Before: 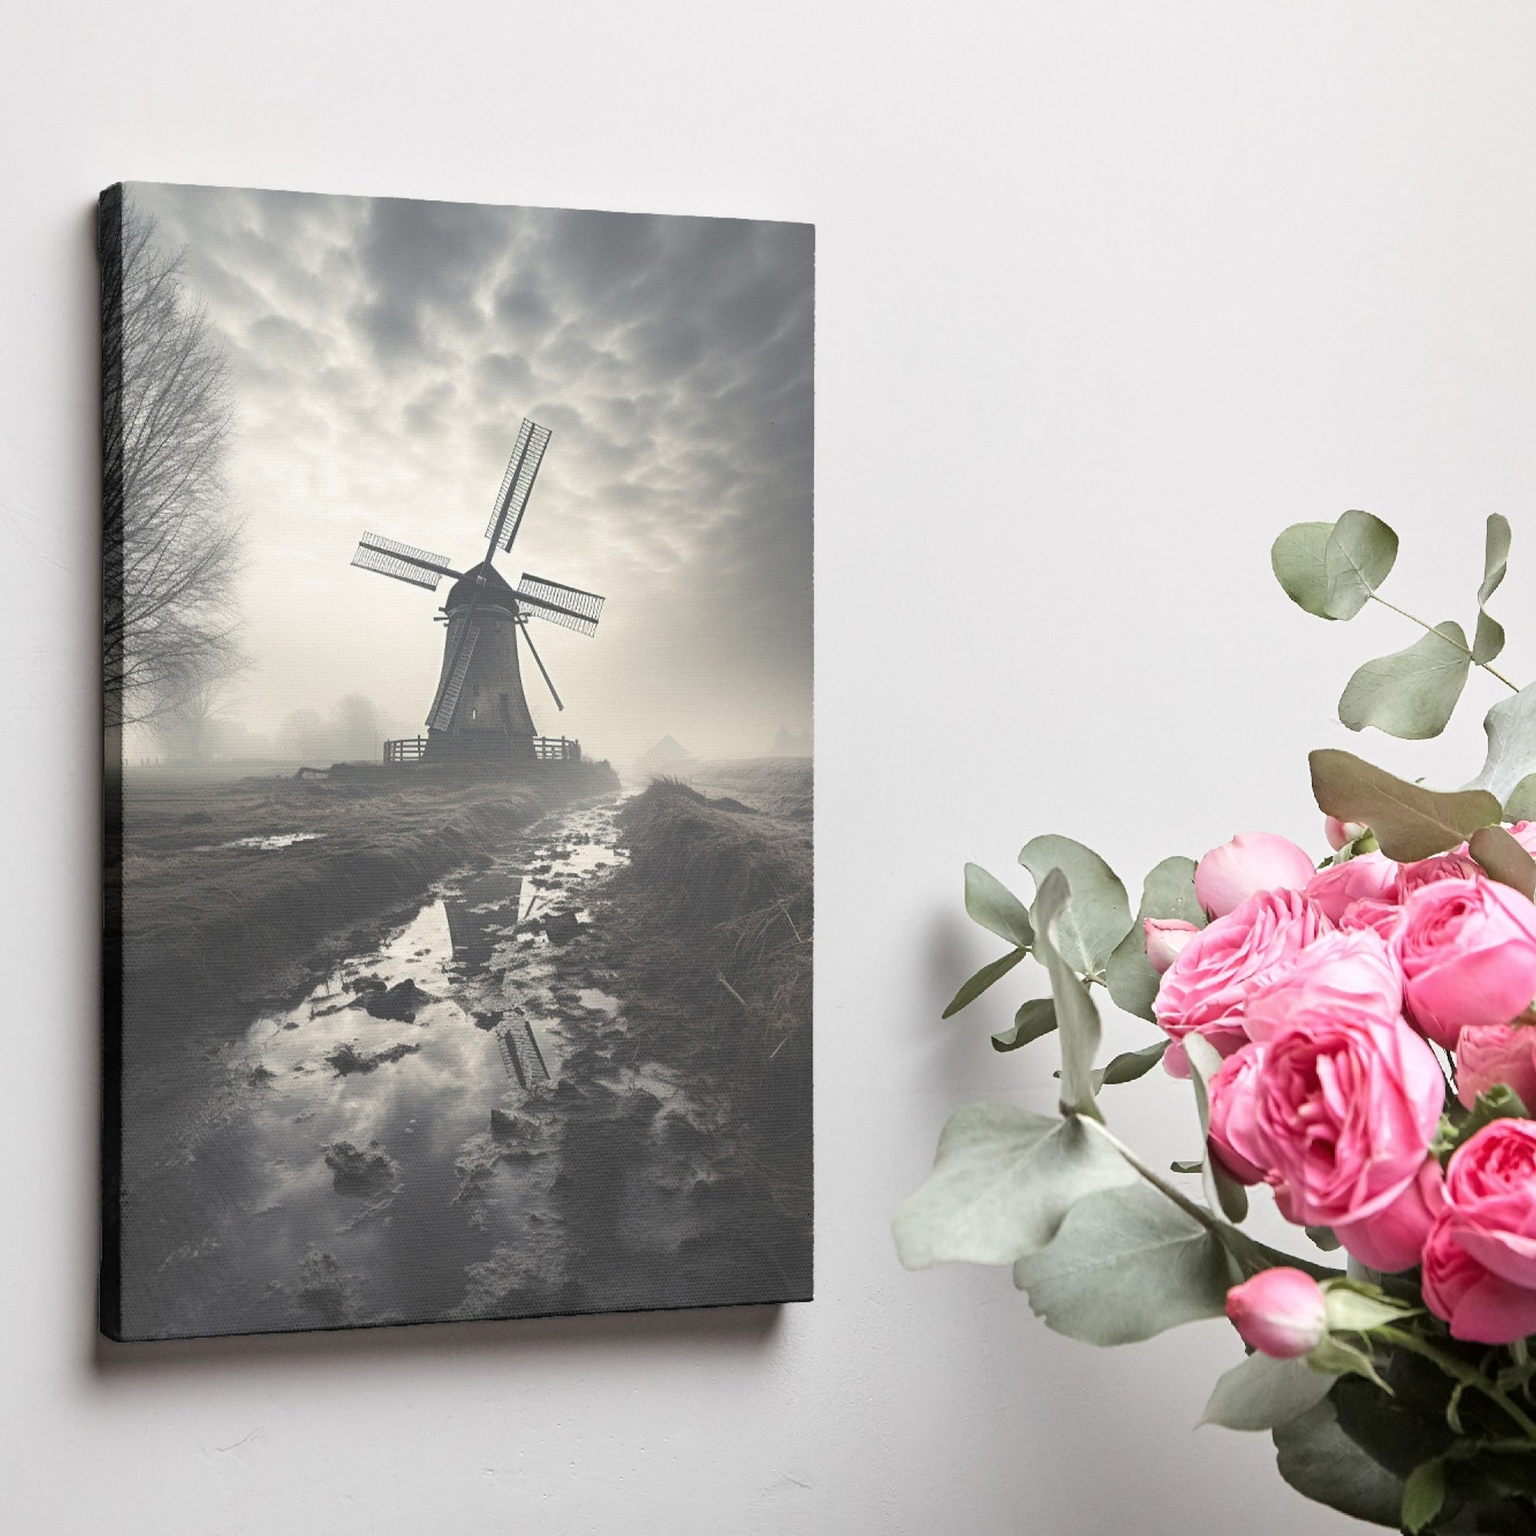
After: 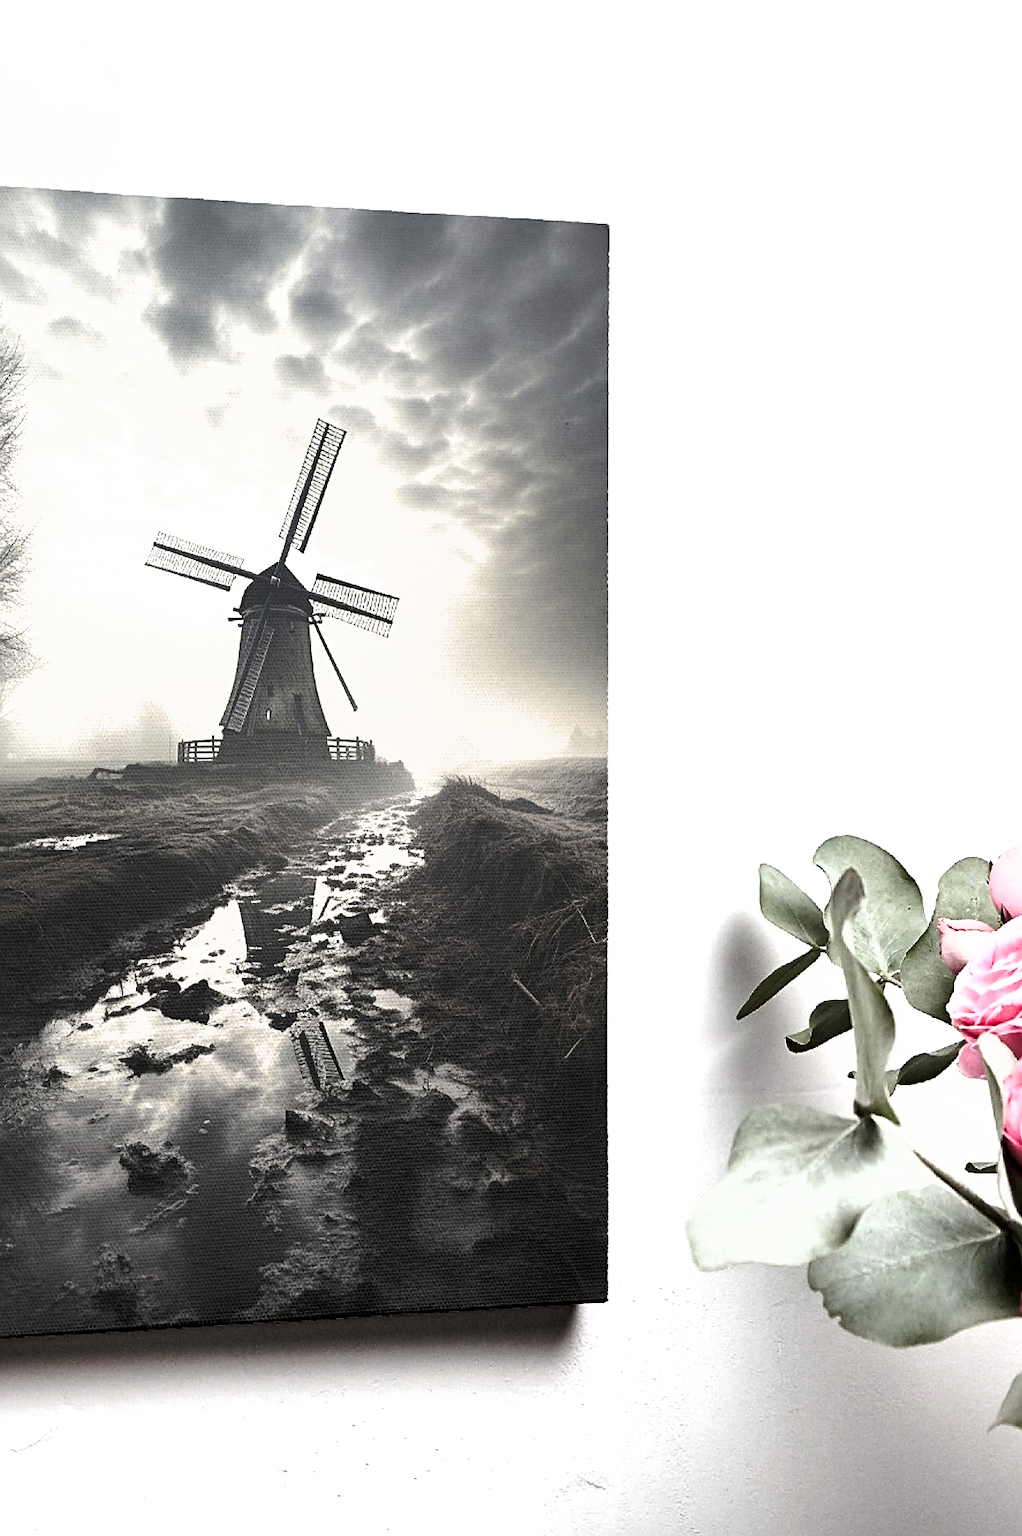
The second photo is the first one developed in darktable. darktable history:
crop and rotate: left 13.462%, right 19.944%
color zones: curves: ch0 [(0.203, 0.433) (0.607, 0.517) (0.697, 0.696) (0.705, 0.897)]
exposure: black level correction 0.009, exposure 0.017 EV, compensate highlight preservation false
shadows and highlights: shadows 37.67, highlights -26.83, soften with gaussian
filmic rgb: black relative exposure -8.21 EV, white relative exposure 2.23 EV, hardness 7.06, latitude 84.9%, contrast 1.692, highlights saturation mix -3.68%, shadows ↔ highlights balance -3.04%
sharpen: on, module defaults
tone curve: curves: ch0 [(0, 0) (0.003, 0.002) (0.011, 0.009) (0.025, 0.02) (0.044, 0.035) (0.069, 0.055) (0.1, 0.08) (0.136, 0.109) (0.177, 0.142) (0.224, 0.179) (0.277, 0.222) (0.335, 0.268) (0.399, 0.329) (0.468, 0.409) (0.543, 0.495) (0.623, 0.579) (0.709, 0.669) (0.801, 0.767) (0.898, 0.885) (1, 1)], preserve colors none
